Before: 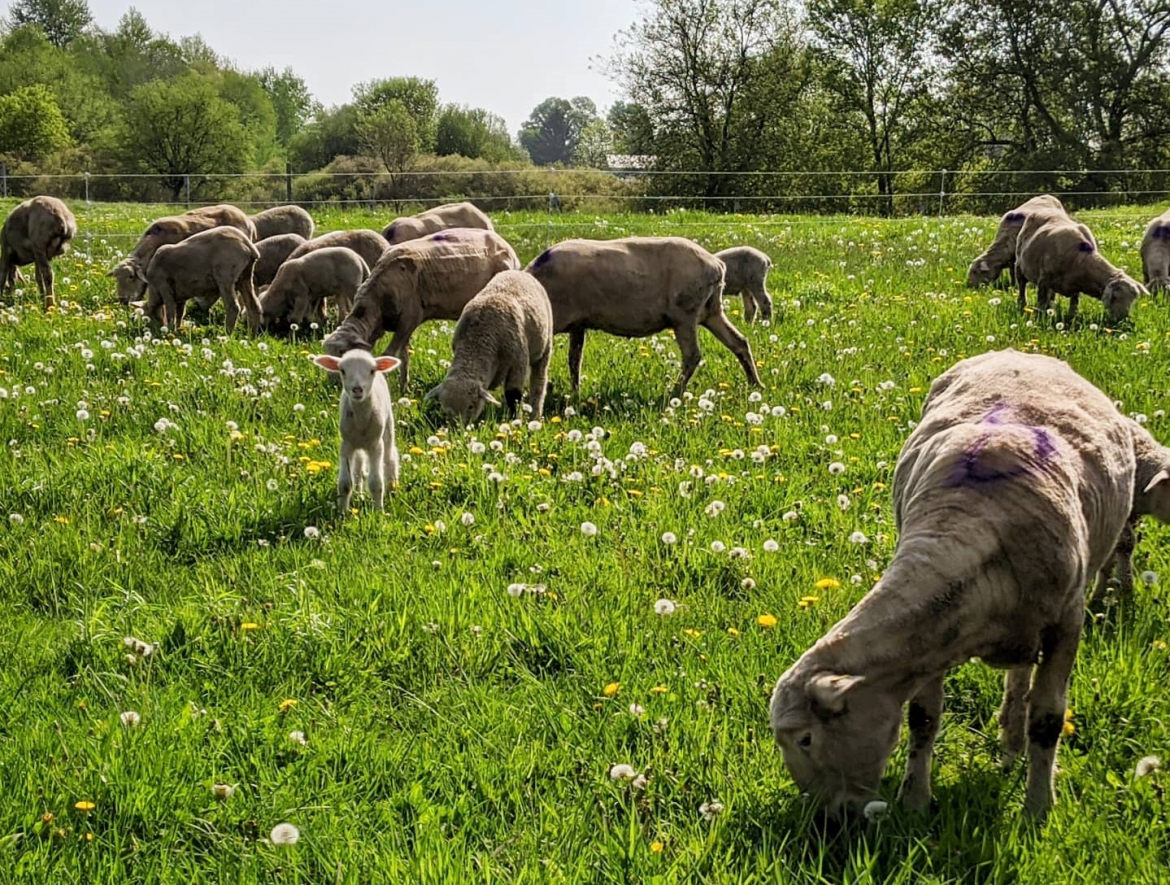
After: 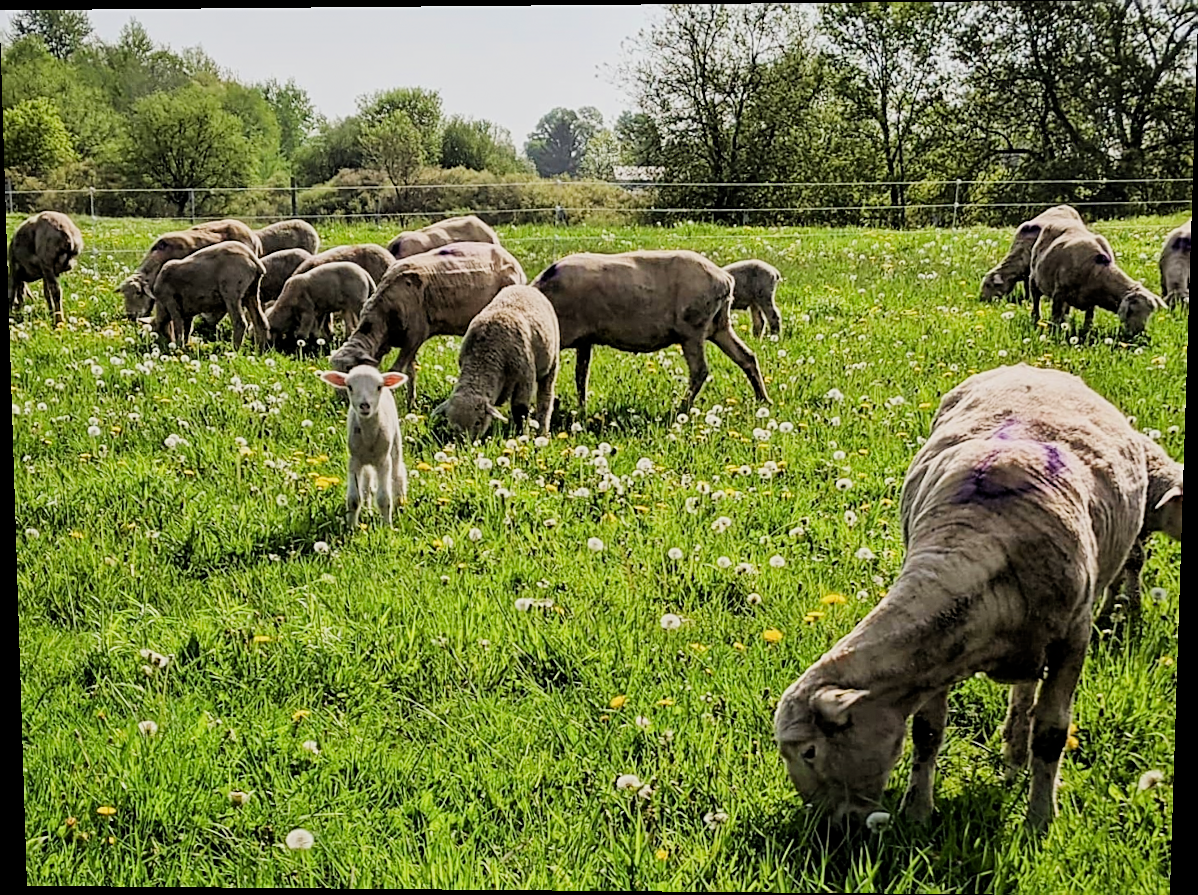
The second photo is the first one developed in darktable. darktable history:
filmic rgb: black relative exposure -7.65 EV, white relative exposure 4.56 EV, hardness 3.61, contrast 1.05
exposure: black level correction 0.001, exposure 0.5 EV, compensate exposure bias true, compensate highlight preservation false
sharpen: on, module defaults
rotate and perspective: lens shift (vertical) 0.048, lens shift (horizontal) -0.024, automatic cropping off
bloom: size 3%, threshold 100%, strength 0%
